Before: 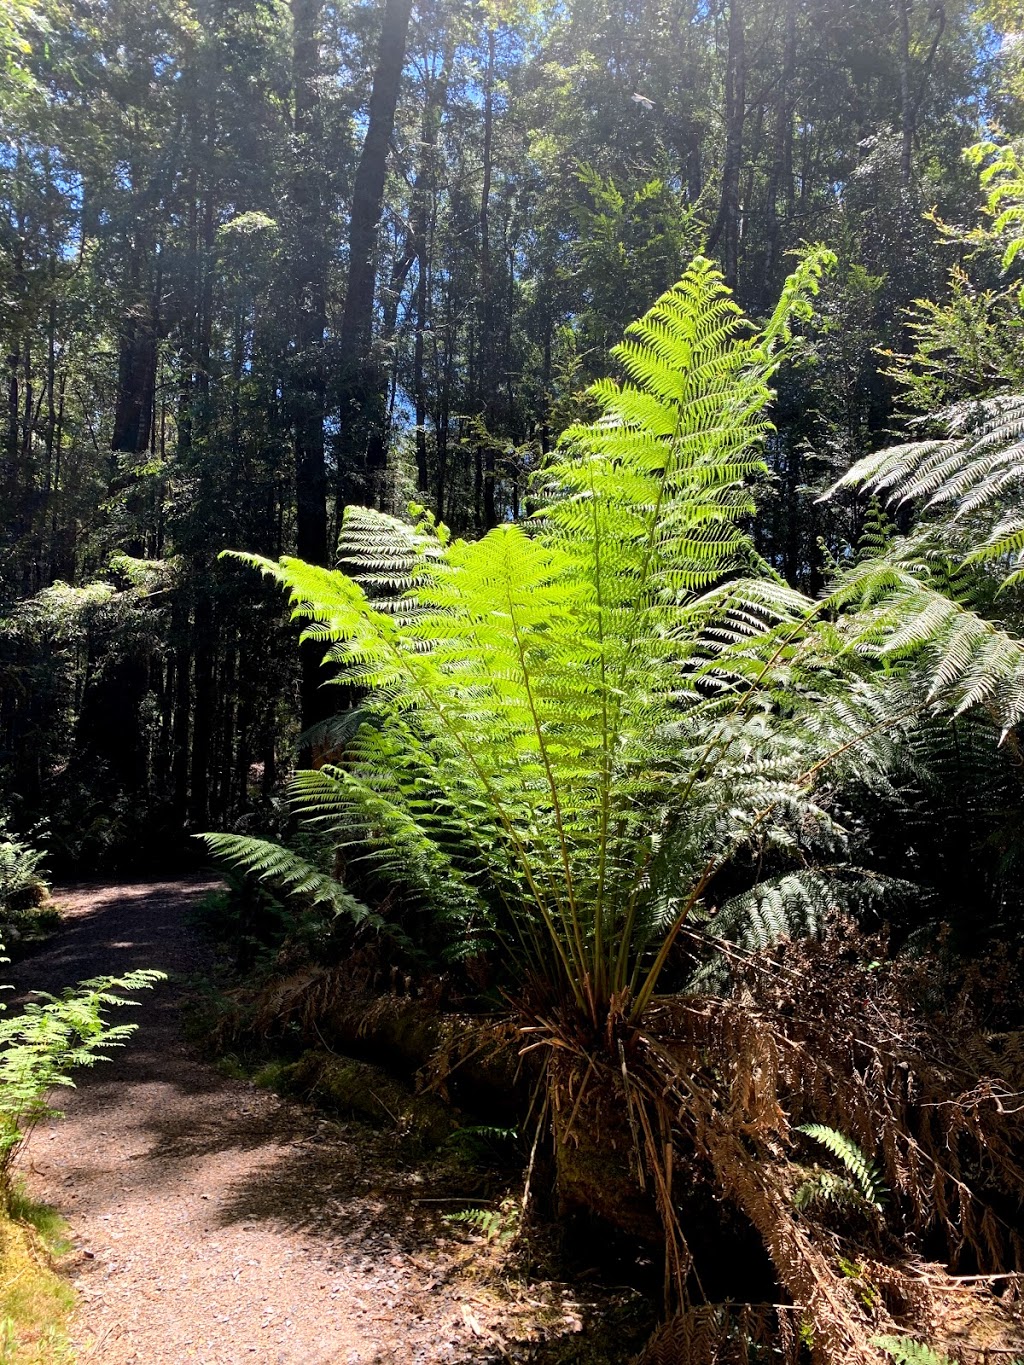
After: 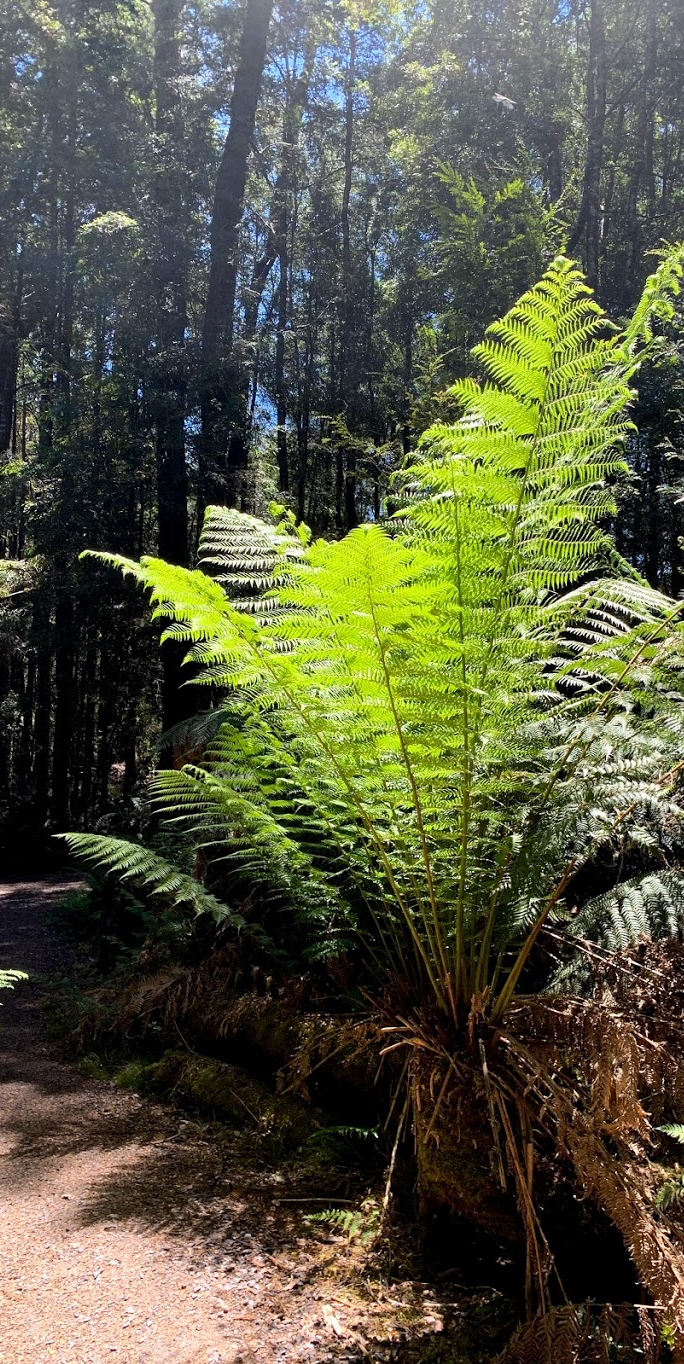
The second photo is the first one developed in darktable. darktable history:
local contrast: mode bilateral grid, contrast 14, coarseness 36, detail 106%, midtone range 0.2
crop and rotate: left 13.647%, right 19.501%
